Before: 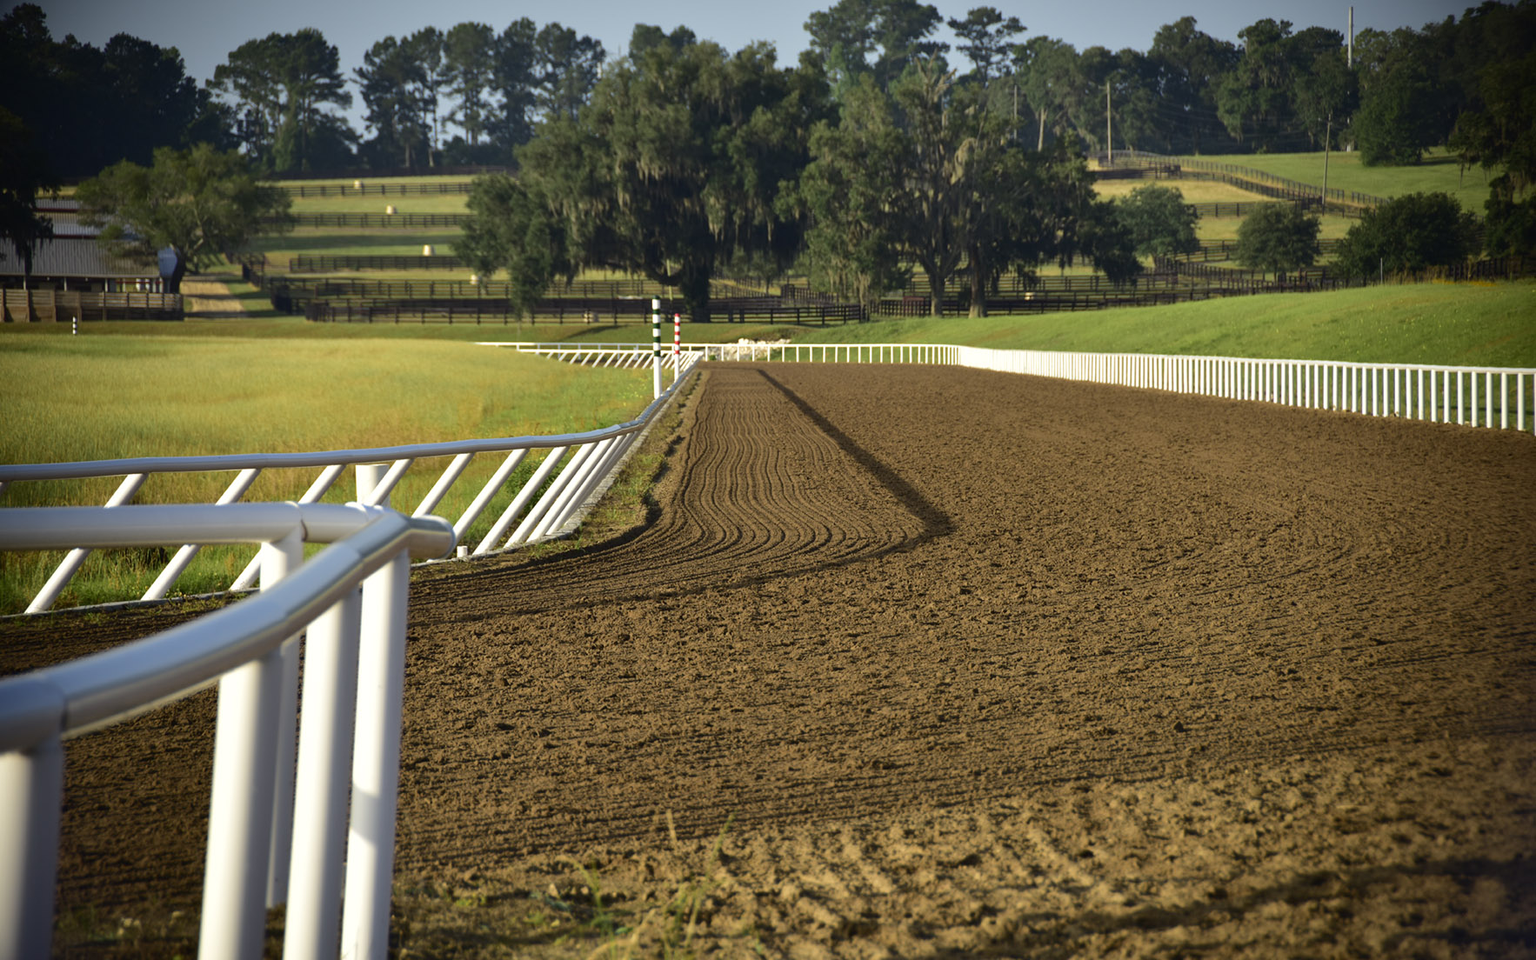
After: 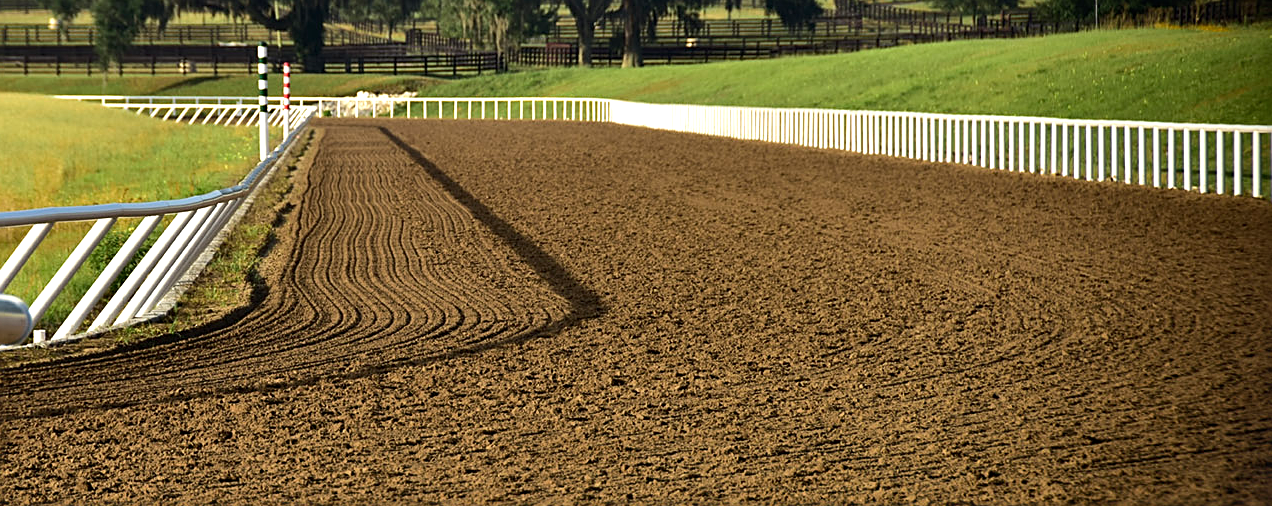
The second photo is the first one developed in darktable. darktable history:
tone equalizer: -8 EV -0.417 EV, -7 EV -0.389 EV, -6 EV -0.333 EV, -5 EV -0.222 EV, -3 EV 0.222 EV, -2 EV 0.333 EV, -1 EV 0.389 EV, +0 EV 0.417 EV, edges refinement/feathering 500, mask exposure compensation -1.57 EV, preserve details no
sharpen: on, module defaults
crop and rotate: left 27.938%, top 27.046%, bottom 27.046%
shadows and highlights: shadows 35, highlights -35, soften with gaussian
